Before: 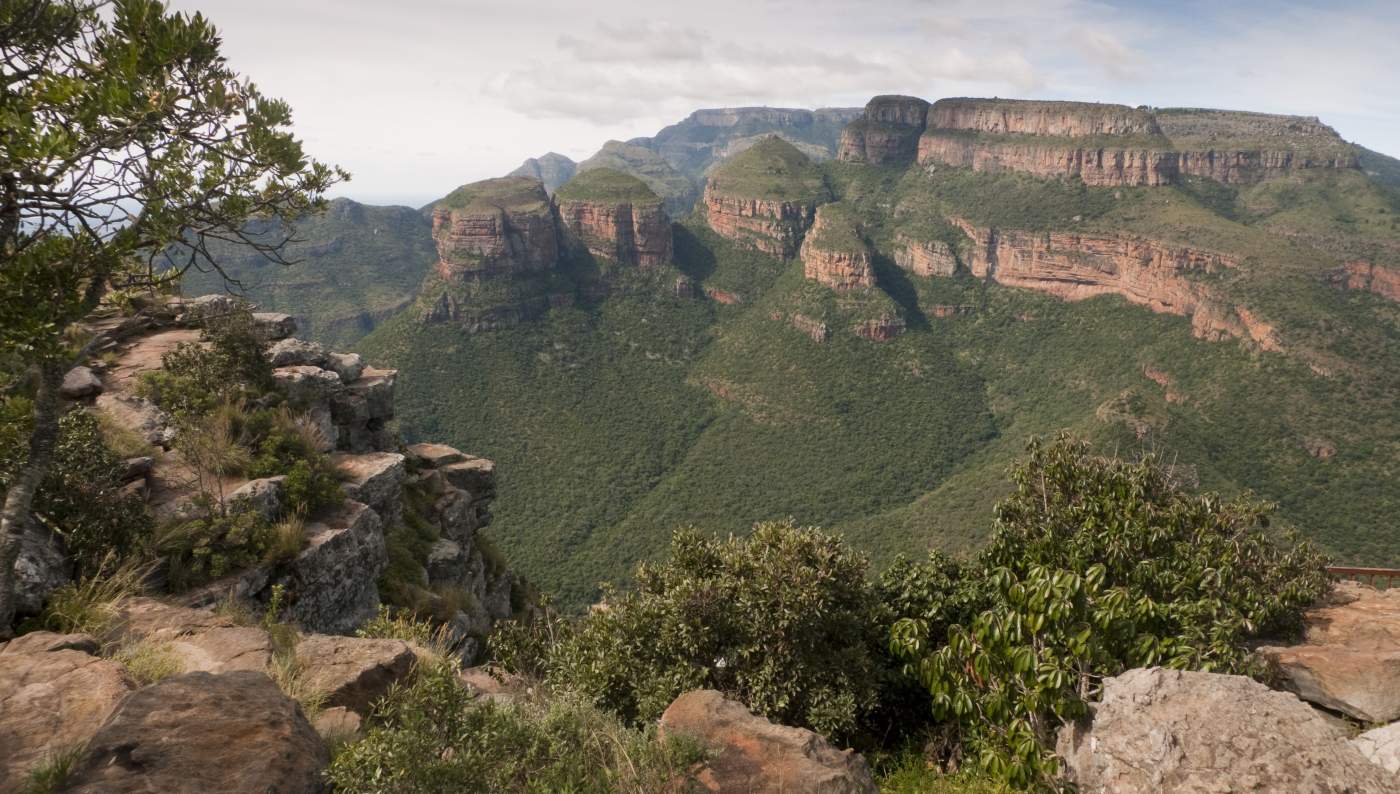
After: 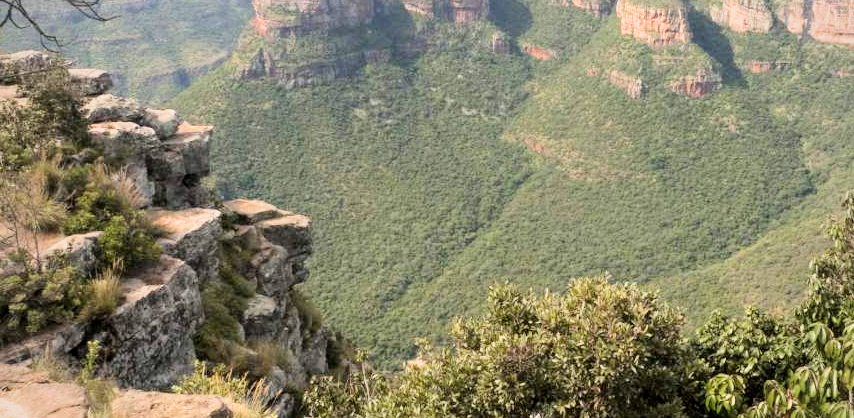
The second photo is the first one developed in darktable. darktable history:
crop: left 13.208%, top 30.829%, right 24.801%, bottom 15.714%
exposure: black level correction 0.001, exposure 1.655 EV, compensate highlight preservation false
tone equalizer: edges refinement/feathering 500, mask exposure compensation -1.57 EV, preserve details no
filmic rgb: middle gray luminance 28.77%, black relative exposure -10.37 EV, white relative exposure 5.5 EV, target black luminance 0%, hardness 3.91, latitude 2.84%, contrast 1.123, highlights saturation mix 6.06%, shadows ↔ highlights balance 15.06%, color science v6 (2022)
vignetting: brightness -0.188, saturation -0.308
